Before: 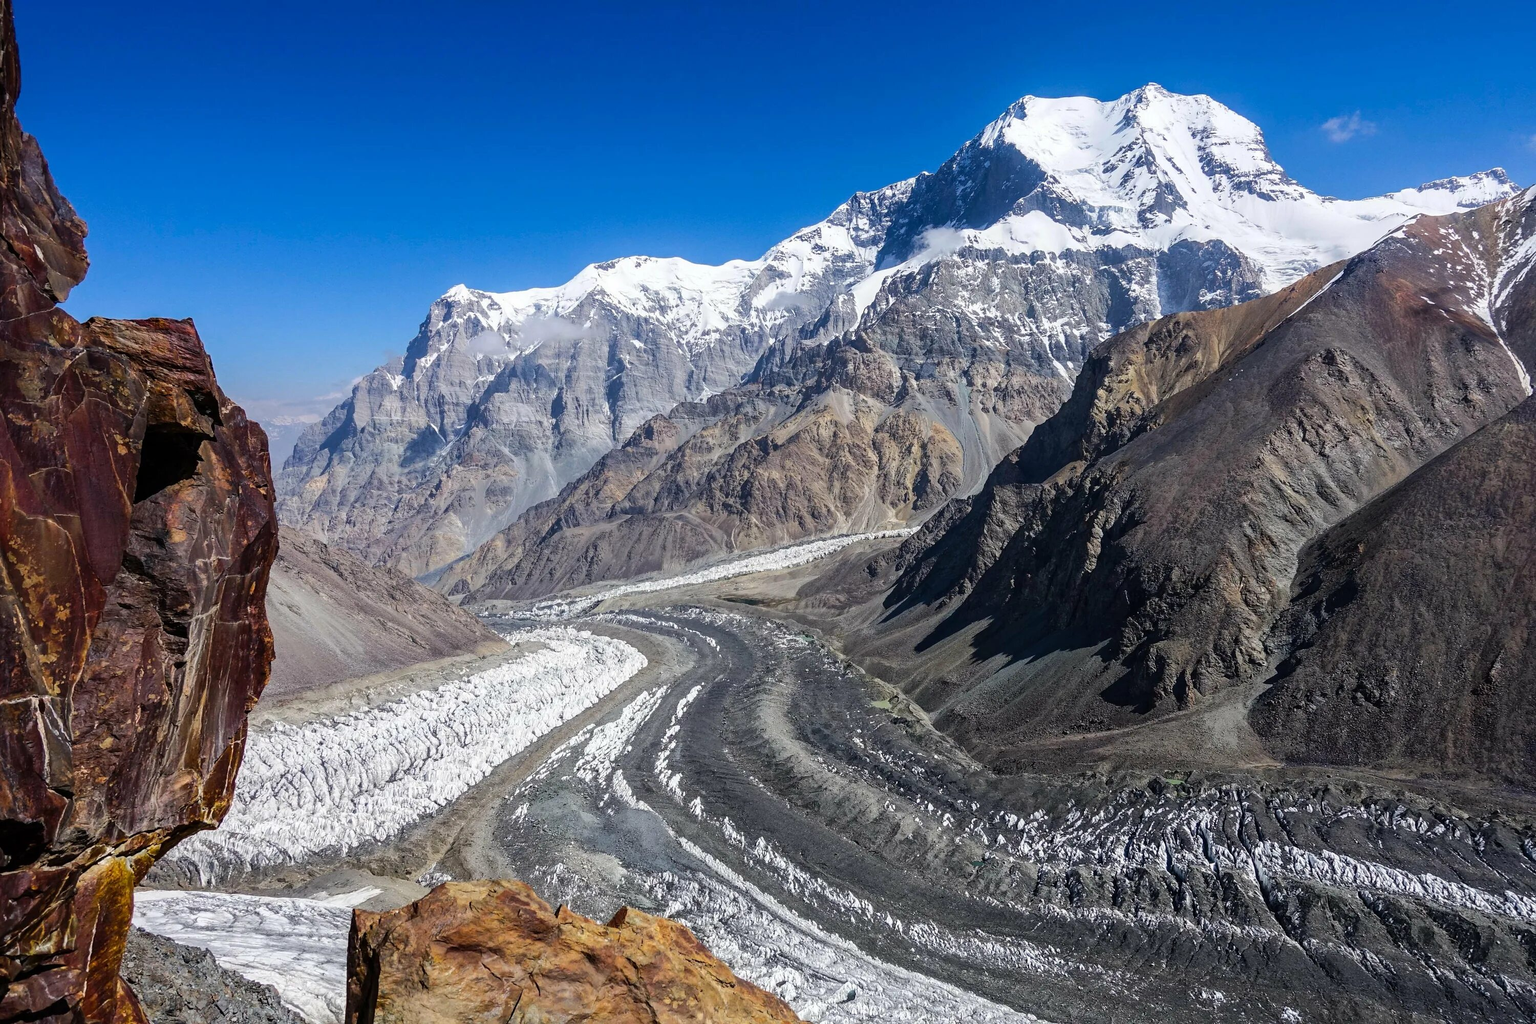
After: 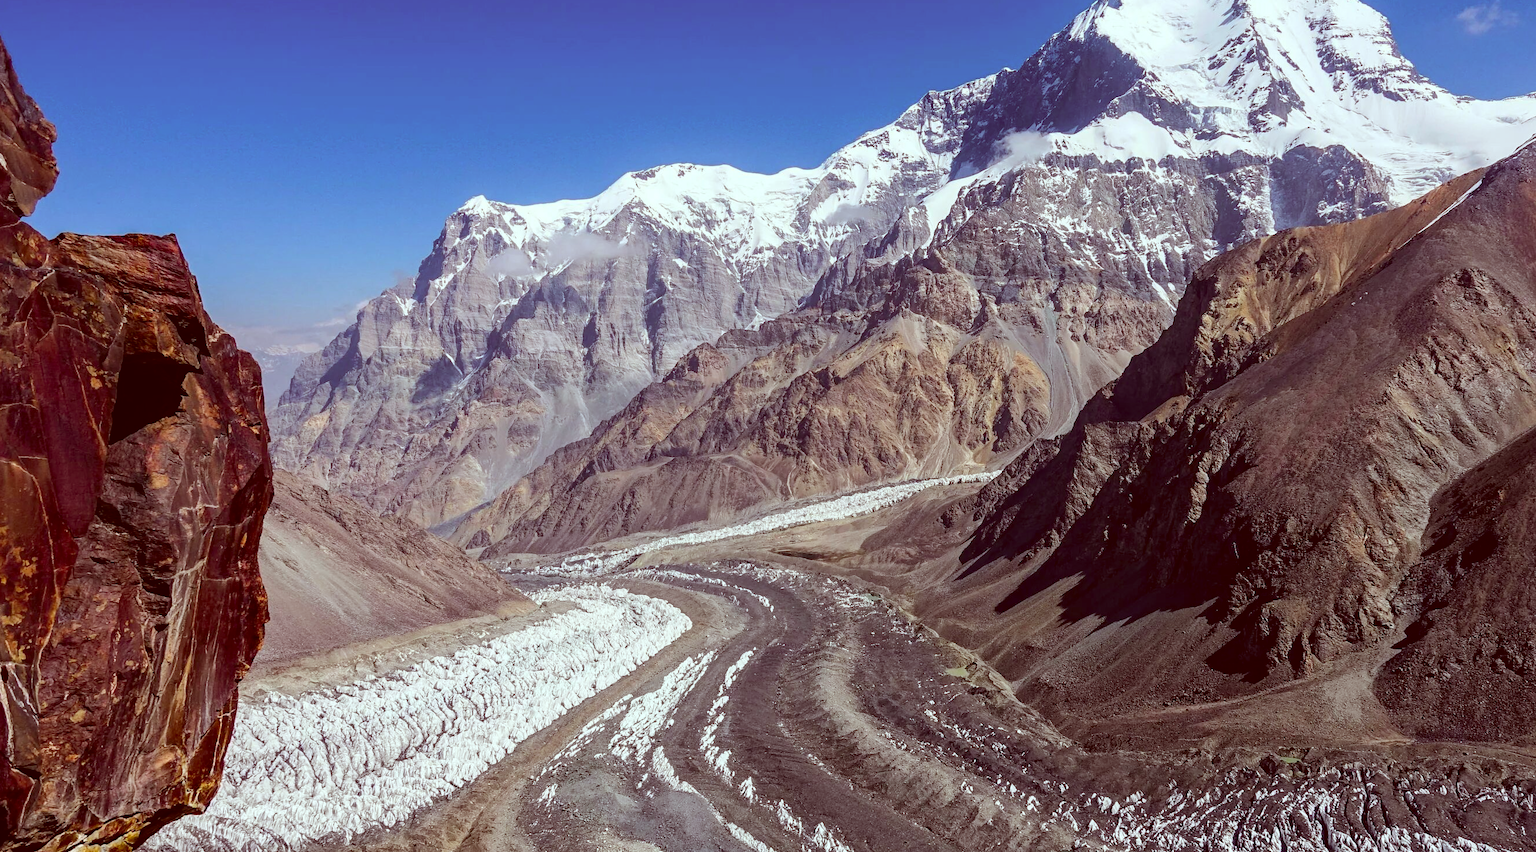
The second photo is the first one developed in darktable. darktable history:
crop and rotate: left 2.476%, top 10.992%, right 9.387%, bottom 15.57%
color correction: highlights a* -7, highlights b* -0.156, shadows a* 20.84, shadows b* 11.63
